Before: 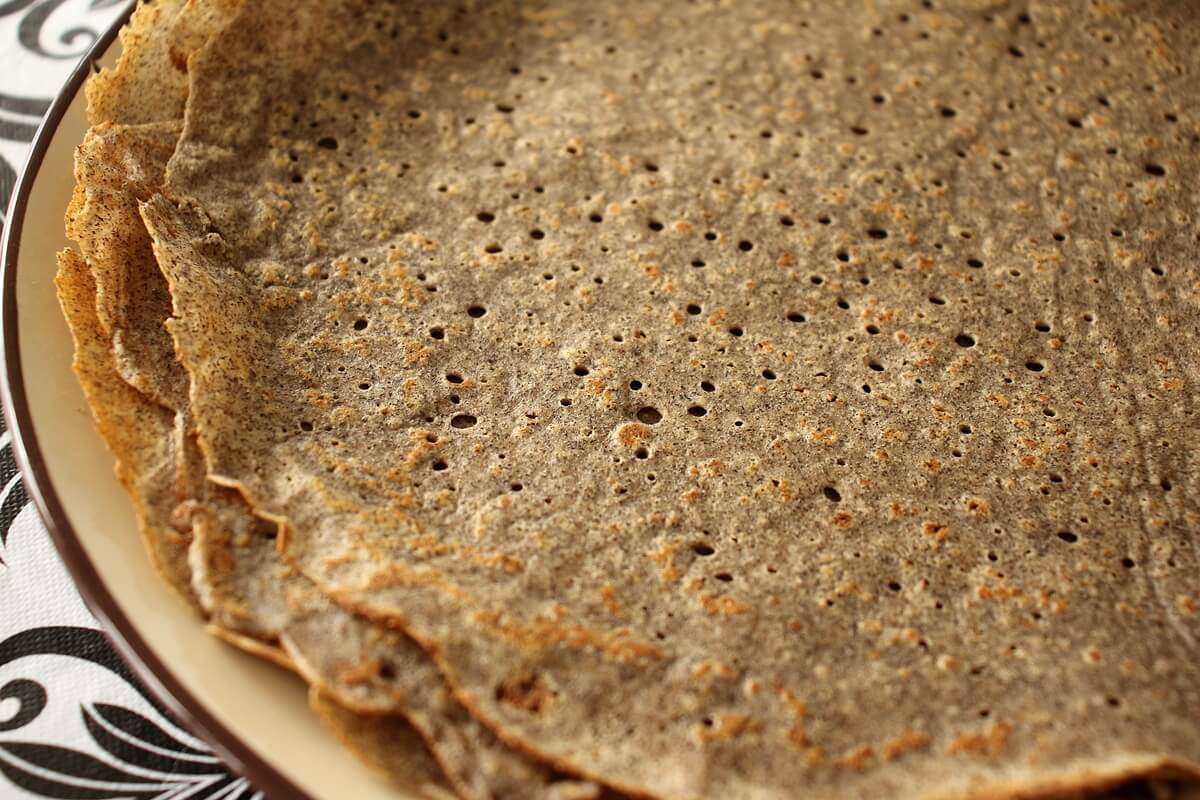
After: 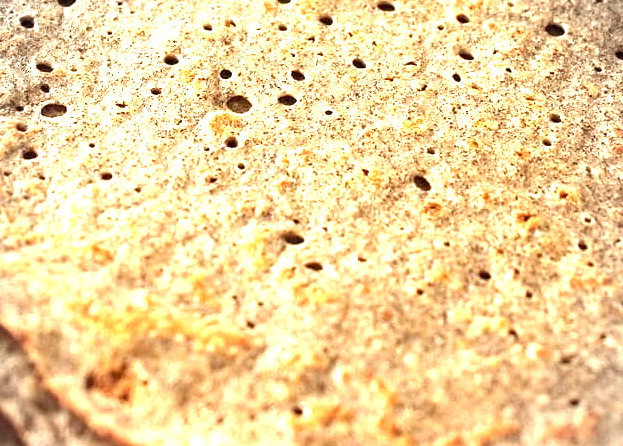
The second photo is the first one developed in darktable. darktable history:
base curve: curves: ch0 [(0, 0) (0.989, 0.992)], preserve colors none
exposure: black level correction 0, exposure 1.907 EV, compensate exposure bias true, compensate highlight preservation false
vignetting: brightness -0.472
crop: left 34.196%, top 38.96%, right 13.862%, bottom 5.167%
